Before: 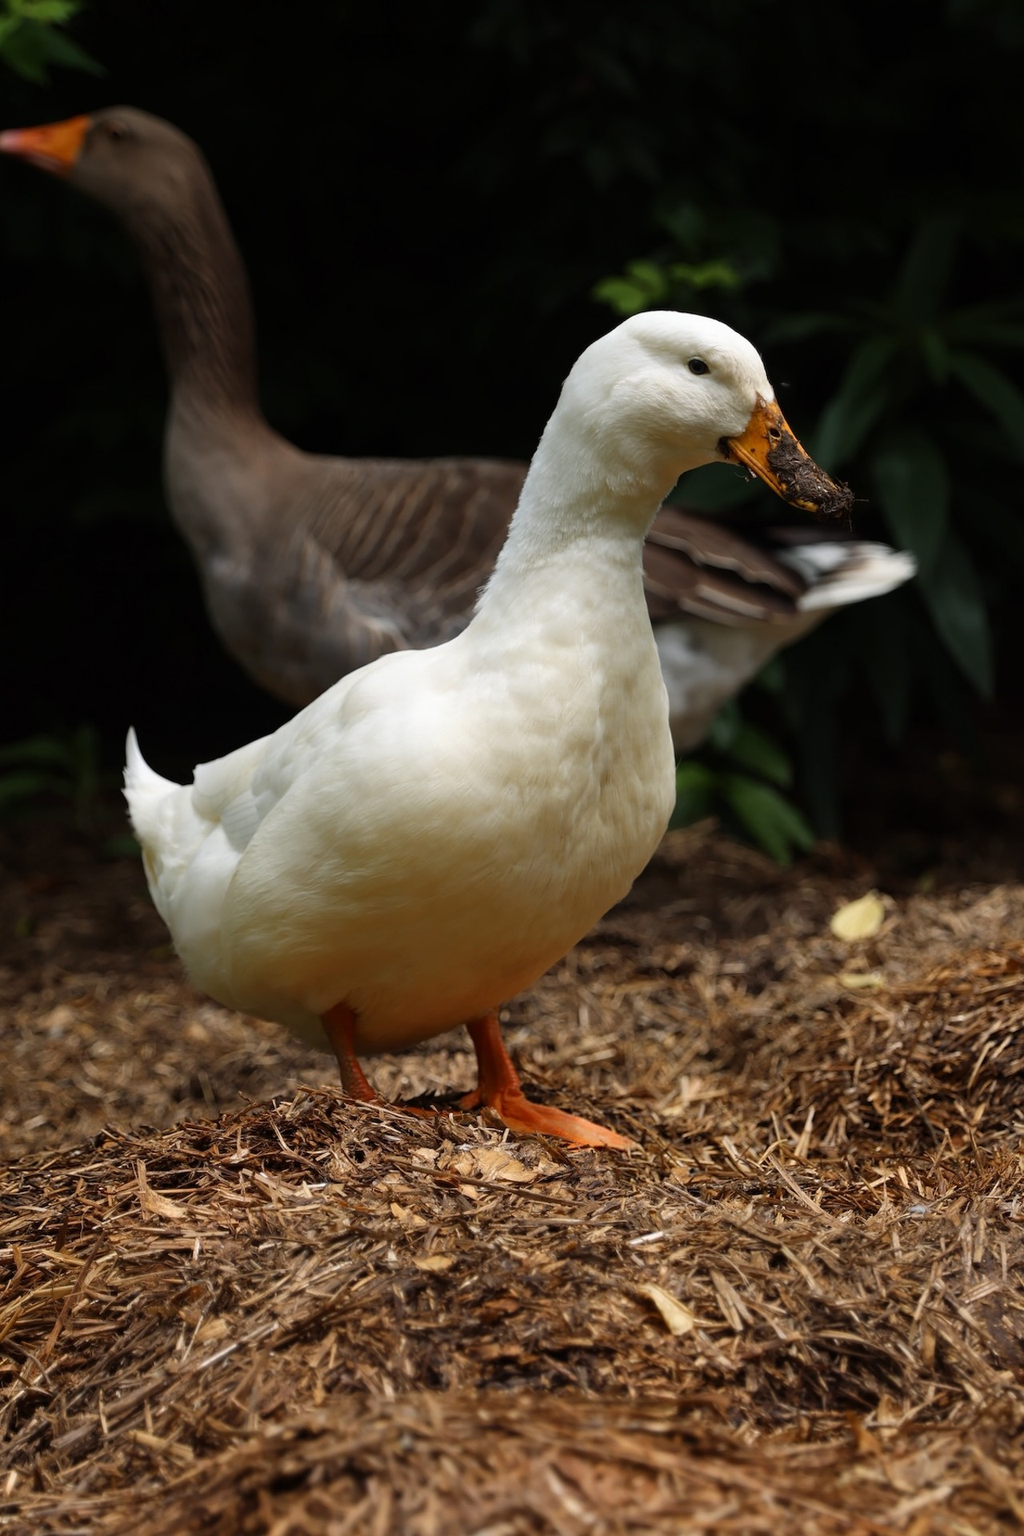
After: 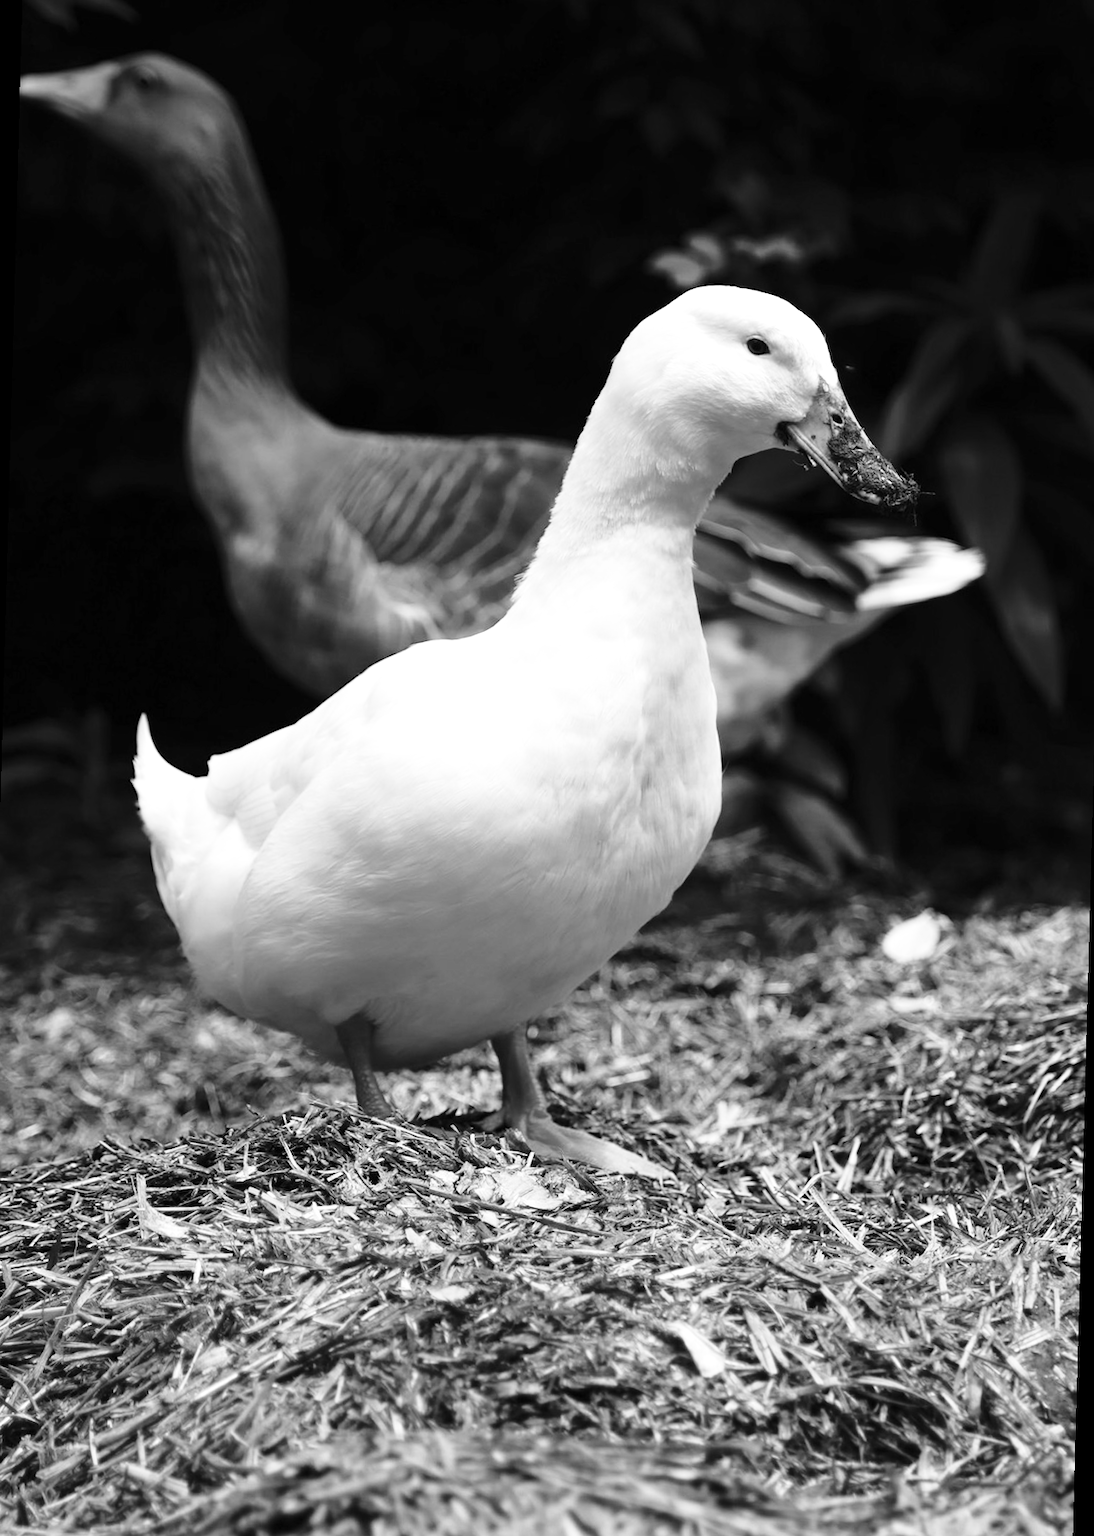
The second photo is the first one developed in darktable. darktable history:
exposure: exposure 0.566 EV, compensate highlight preservation false
base curve: curves: ch0 [(0, 0) (0.028, 0.03) (0.121, 0.232) (0.46, 0.748) (0.859, 0.968) (1, 1)], preserve colors none
rotate and perspective: rotation 1.57°, crop left 0.018, crop right 0.982, crop top 0.039, crop bottom 0.961
monochrome: size 3.1
